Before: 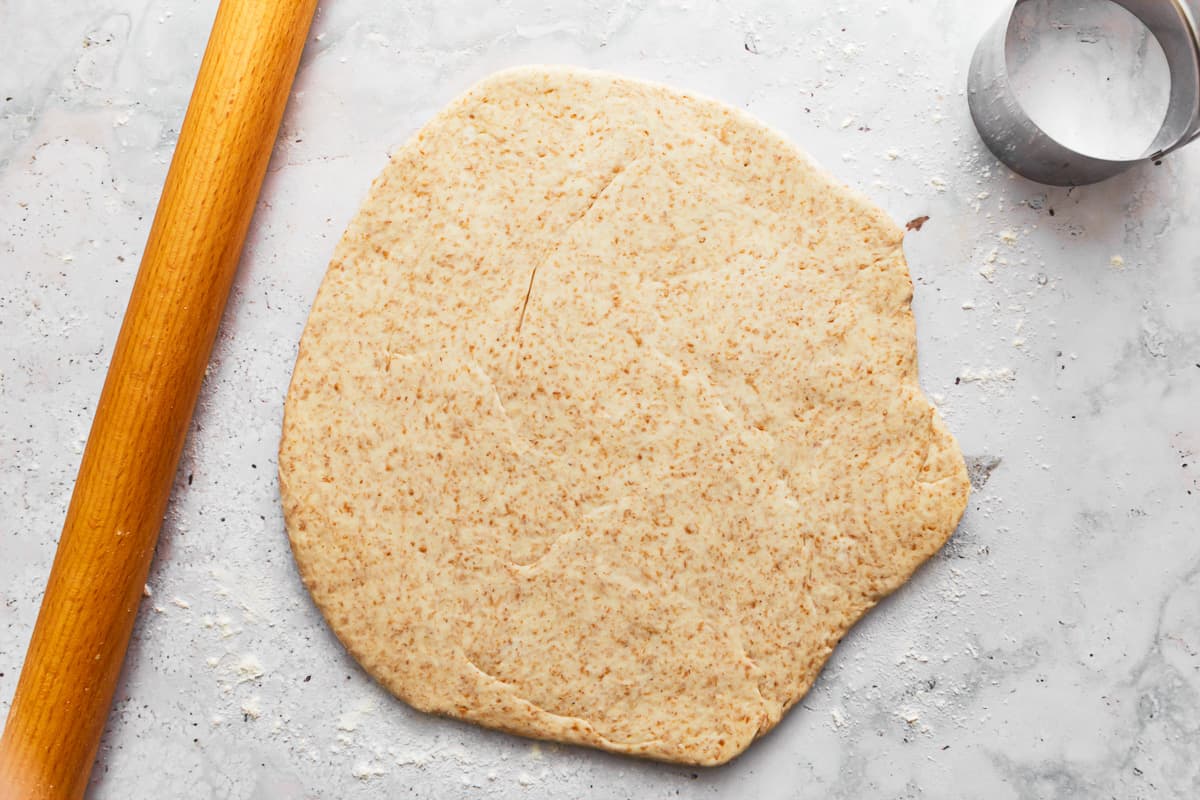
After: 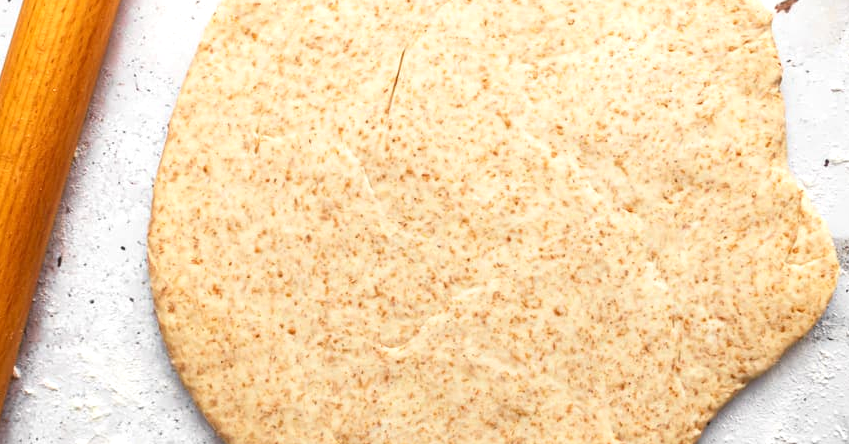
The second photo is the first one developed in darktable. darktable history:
exposure: exposure 0.405 EV, compensate exposure bias true, compensate highlight preservation false
crop: left 10.958%, top 27.298%, right 18.283%, bottom 17.163%
